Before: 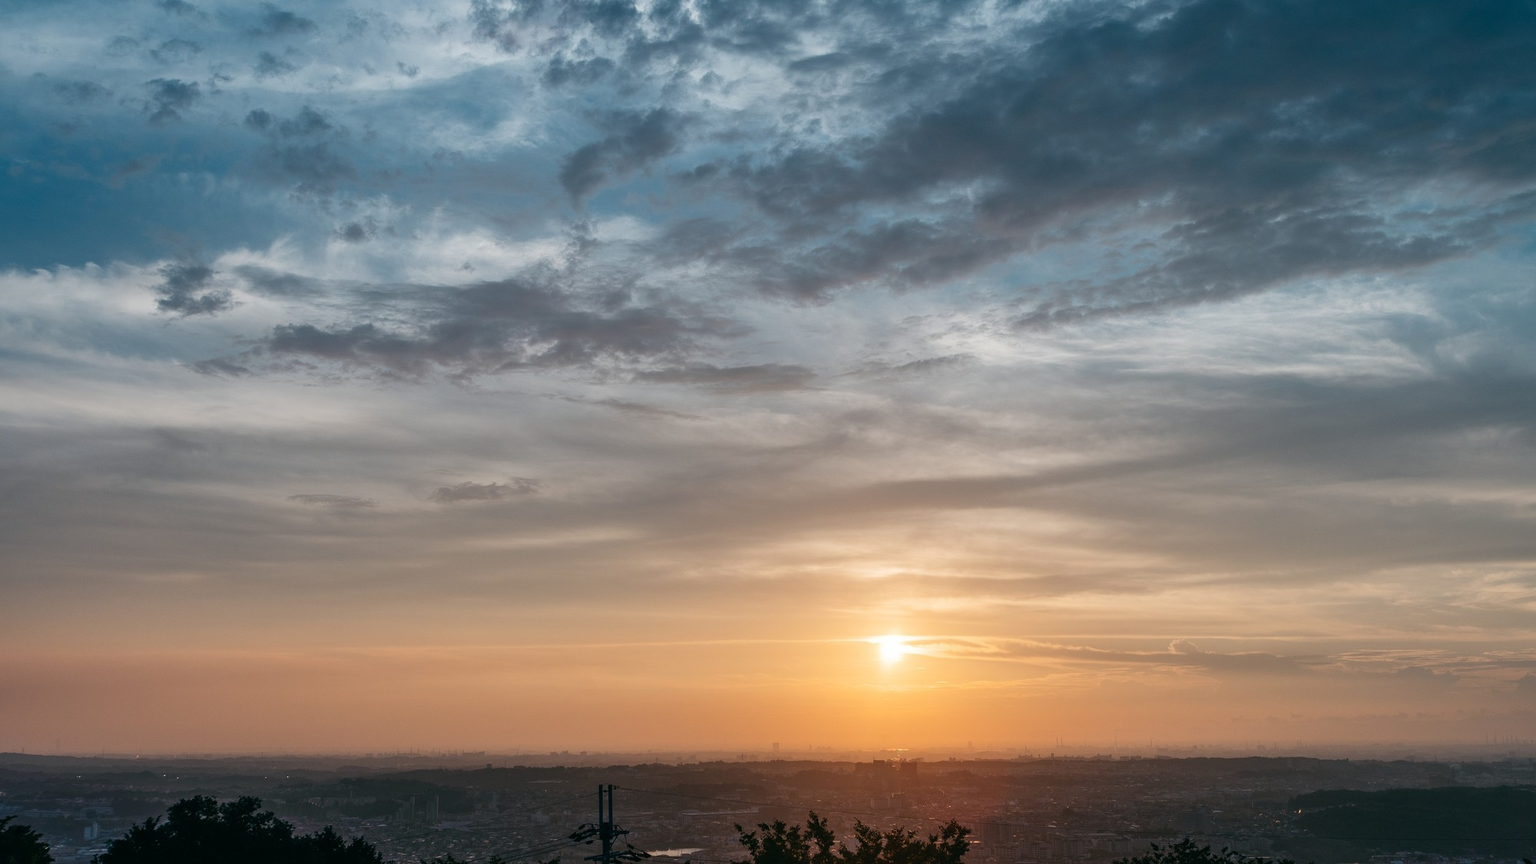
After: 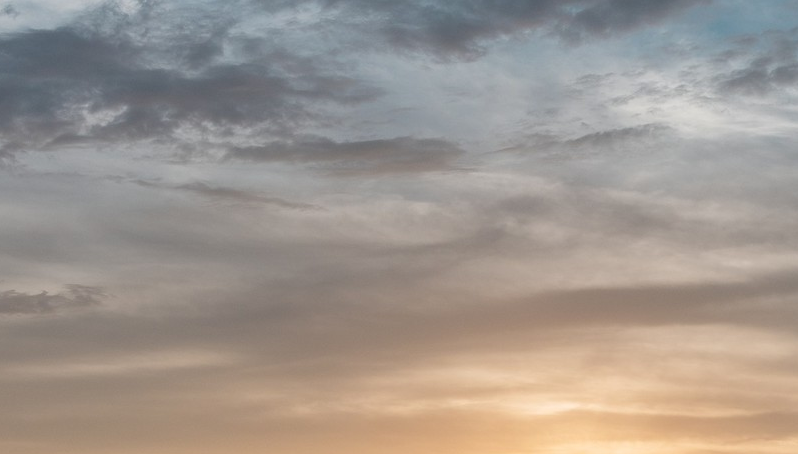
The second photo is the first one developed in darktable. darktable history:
crop: left 29.972%, top 30.041%, right 29.851%, bottom 29.597%
